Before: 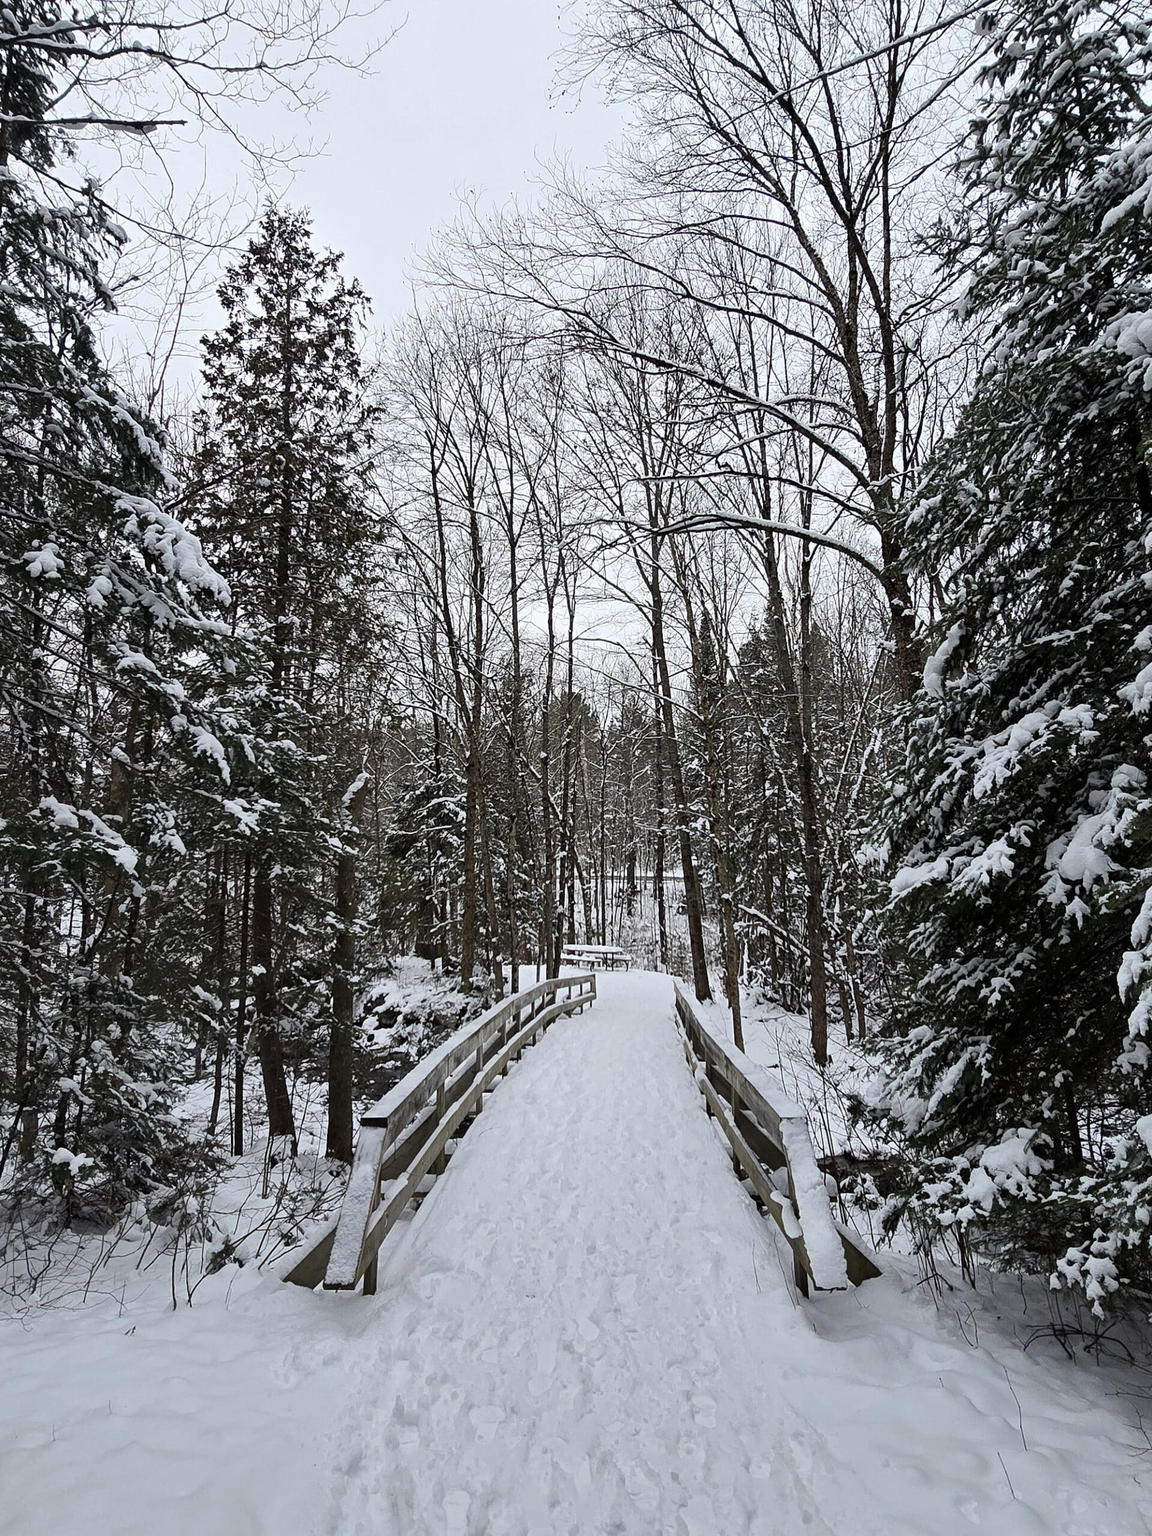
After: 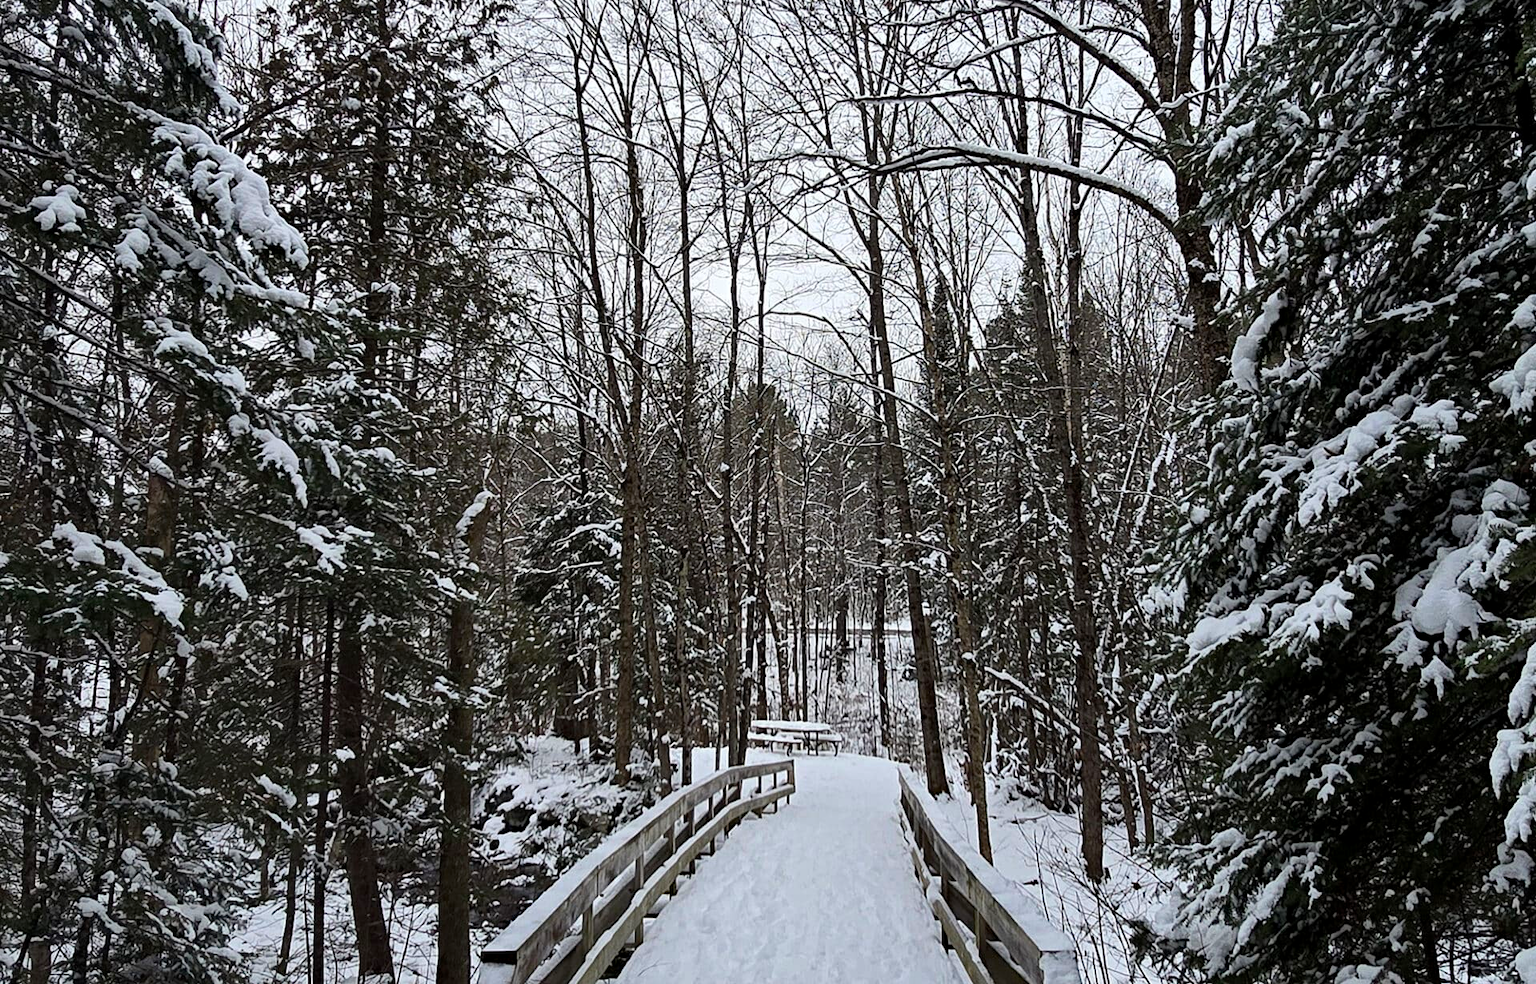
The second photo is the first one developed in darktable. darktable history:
haze removal: adaptive false
color zones: curves: ch0 [(0.068, 0.464) (0.25, 0.5) (0.48, 0.508) (0.75, 0.536) (0.886, 0.476) (0.967, 0.456)]; ch1 [(0.066, 0.456) (0.25, 0.5) (0.616, 0.508) (0.746, 0.56) (0.934, 0.444)]
exposure: black level correction 0.001, compensate exposure bias true, compensate highlight preservation false
tone curve: curves: ch0 [(0, 0) (0.003, 0.003) (0.011, 0.011) (0.025, 0.025) (0.044, 0.044) (0.069, 0.069) (0.1, 0.099) (0.136, 0.135) (0.177, 0.176) (0.224, 0.223) (0.277, 0.275) (0.335, 0.333) (0.399, 0.396) (0.468, 0.465) (0.543, 0.541) (0.623, 0.622) (0.709, 0.708) (0.801, 0.8) (0.898, 0.897) (1, 1)], preserve colors none
crop and rotate: top 26.335%, bottom 25.599%
